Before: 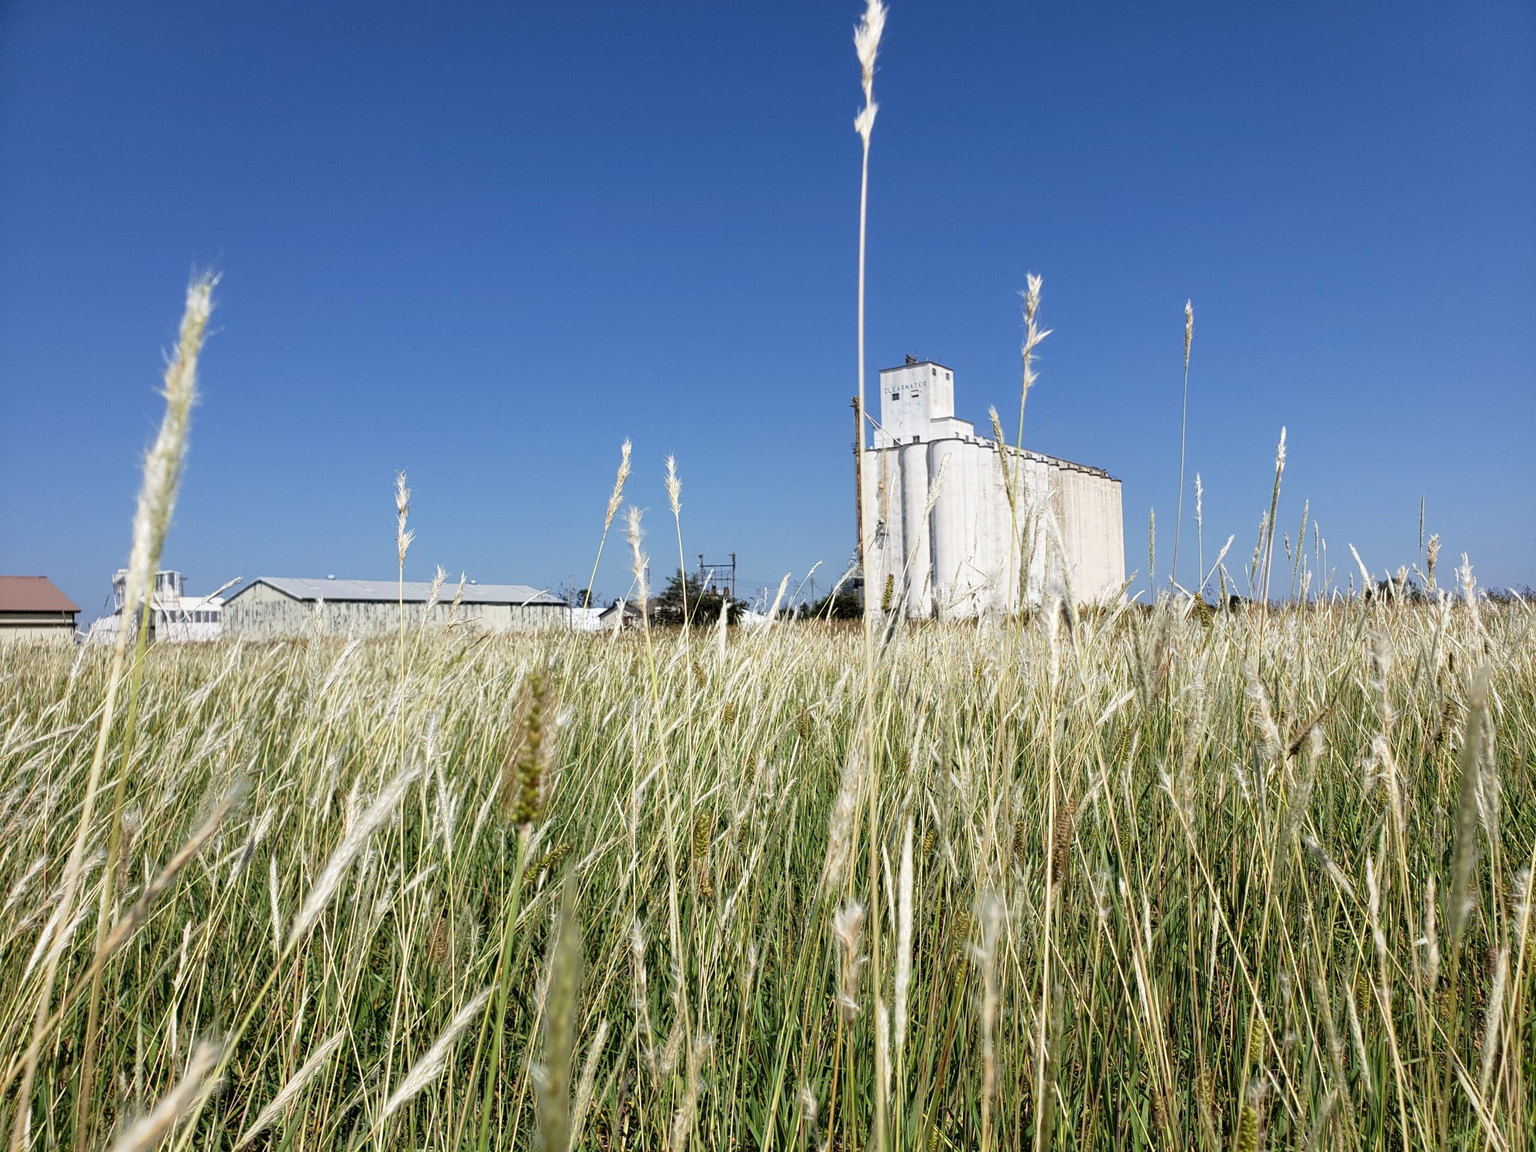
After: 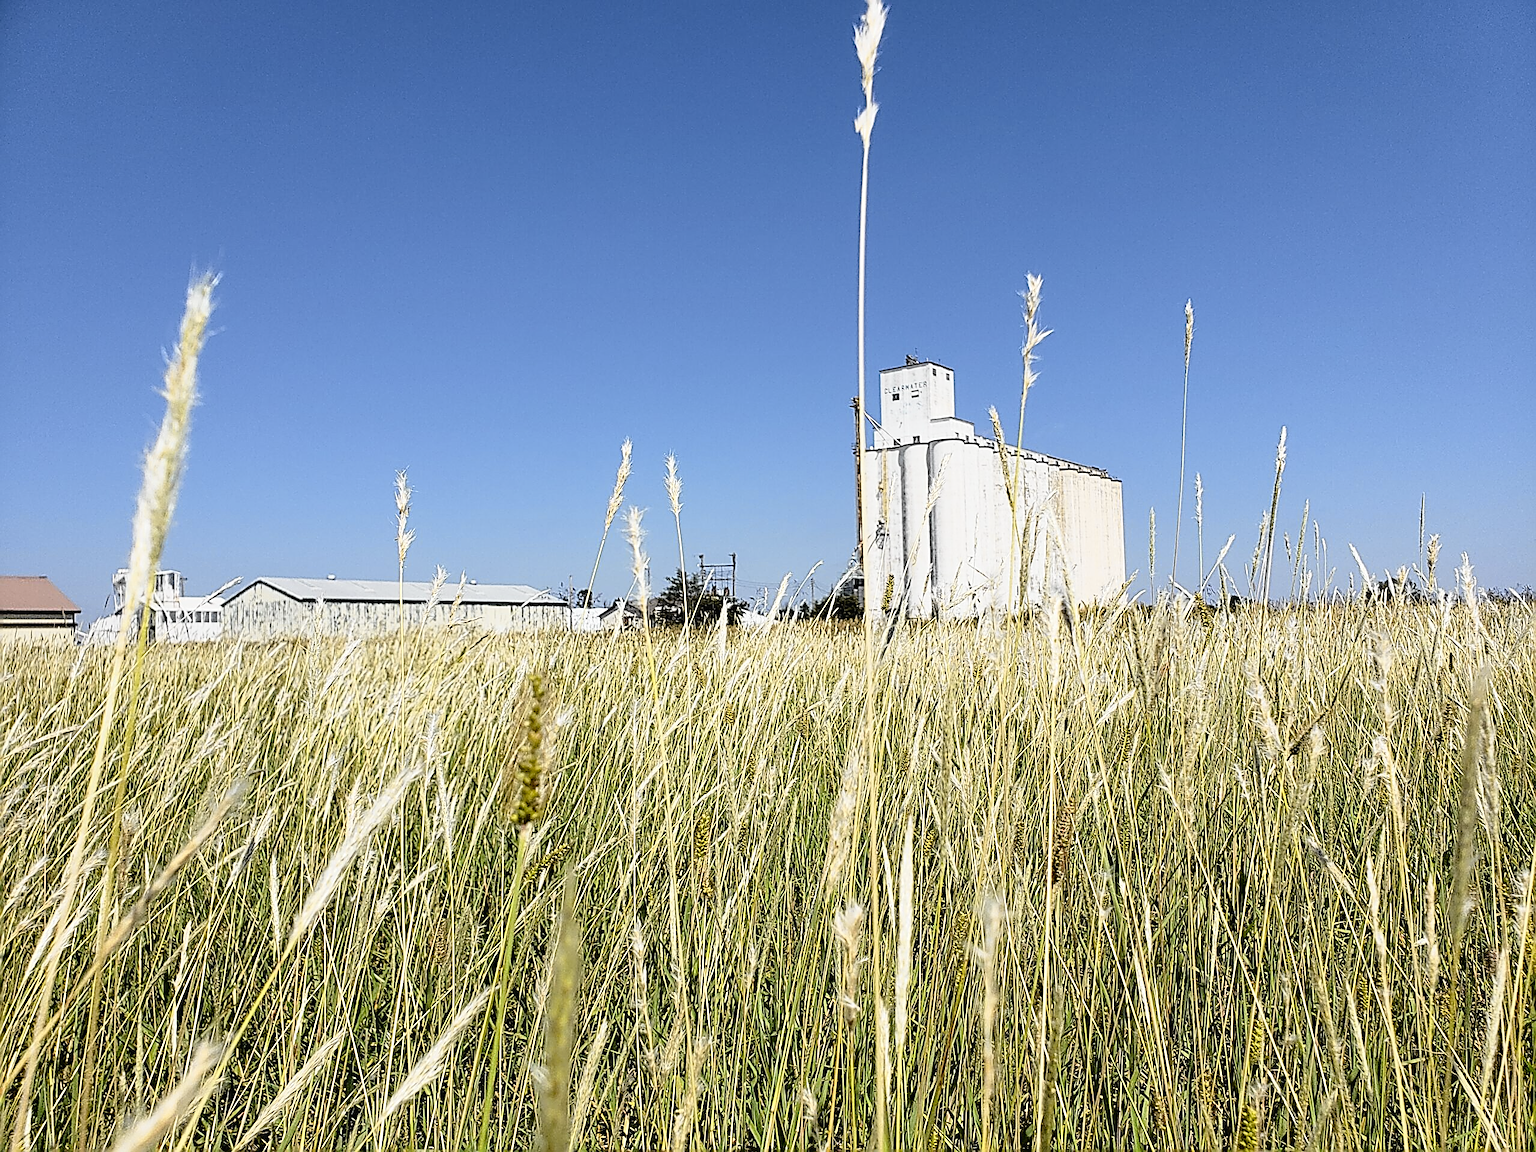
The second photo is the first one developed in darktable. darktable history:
tone curve: curves: ch0 [(0, 0.013) (0.129, 0.1) (0.327, 0.382) (0.489, 0.573) (0.66, 0.748) (0.858, 0.926) (1, 0.977)]; ch1 [(0, 0) (0.353, 0.344) (0.45, 0.46) (0.498, 0.498) (0.521, 0.512) (0.563, 0.559) (0.592, 0.585) (0.647, 0.68) (1, 1)]; ch2 [(0, 0) (0.333, 0.346) (0.375, 0.375) (0.427, 0.44) (0.476, 0.492) (0.511, 0.508) (0.528, 0.533) (0.579, 0.61) (0.612, 0.644) (0.66, 0.715) (1, 1)], color space Lab, independent channels, preserve colors none
sharpen: amount 1.856
base curve: curves: ch0 [(0, 0) (0.283, 0.295) (1, 1)], preserve colors none
